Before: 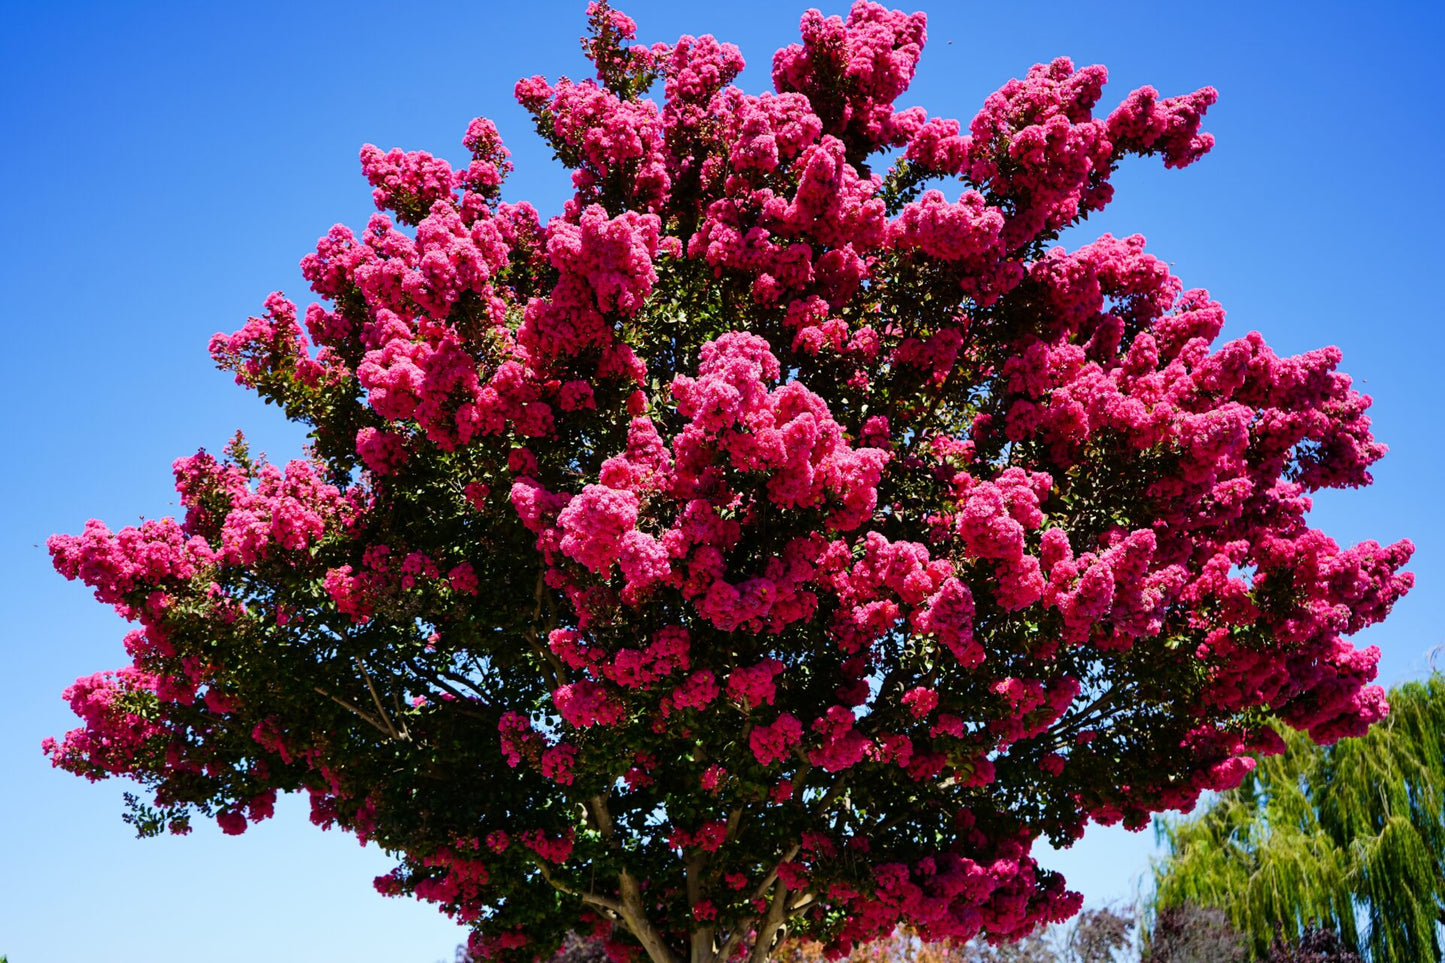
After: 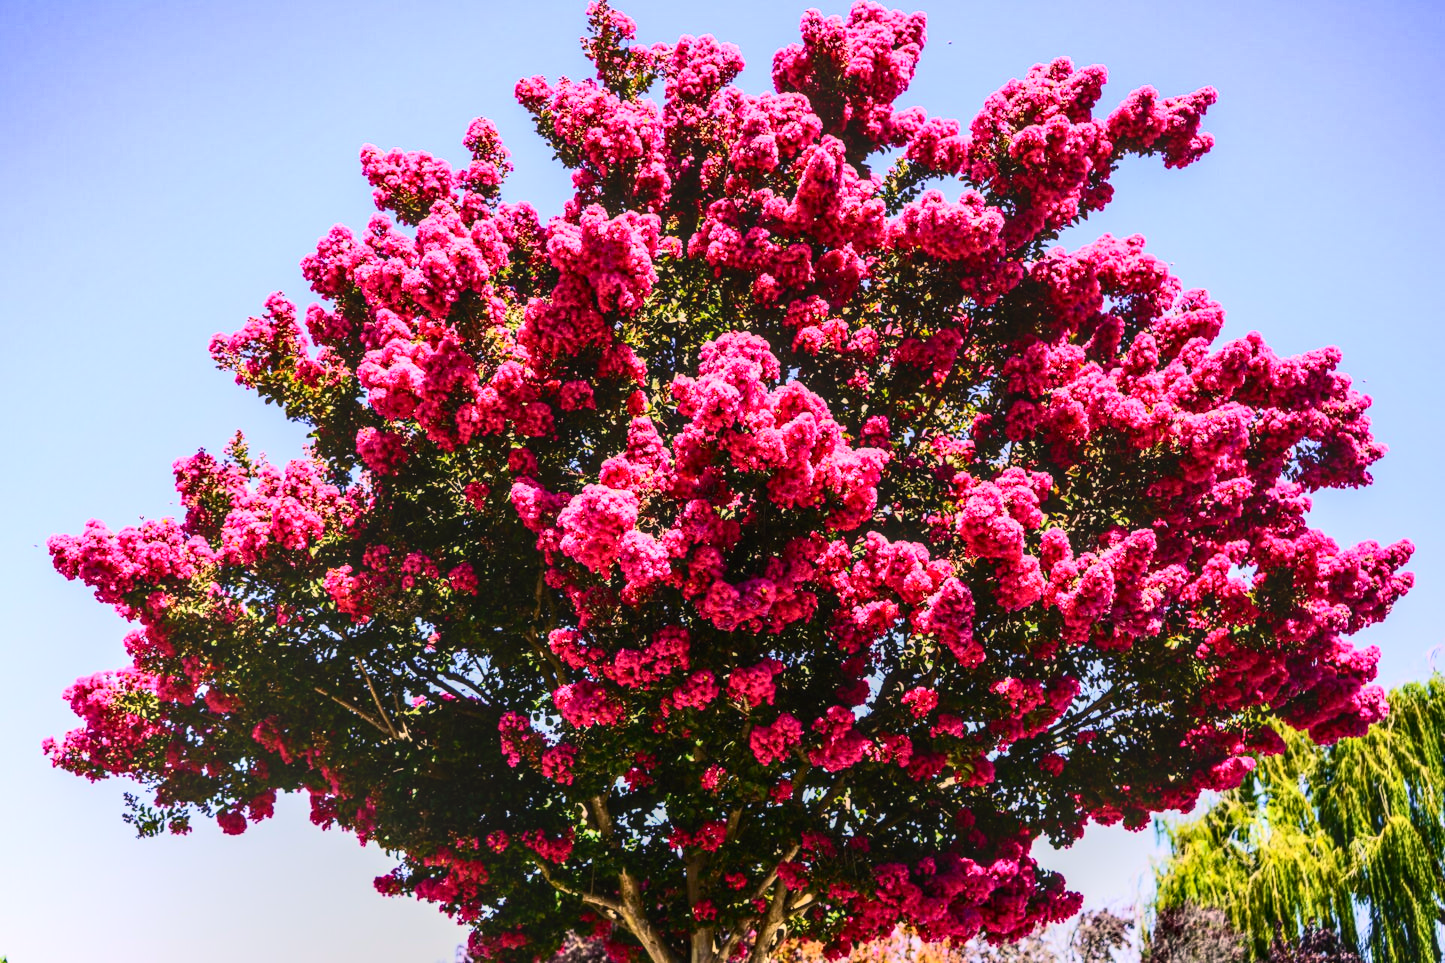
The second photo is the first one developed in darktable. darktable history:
tone equalizer: -8 EV -0.55 EV
local contrast: highlights 0%, shadows 0%, detail 133%
exposure: exposure 0.766 EV, compensate highlight preservation false
contrast brightness saturation: contrast 0.39, brightness 0.1
color correction: highlights a* 11.96, highlights b* 11.58
